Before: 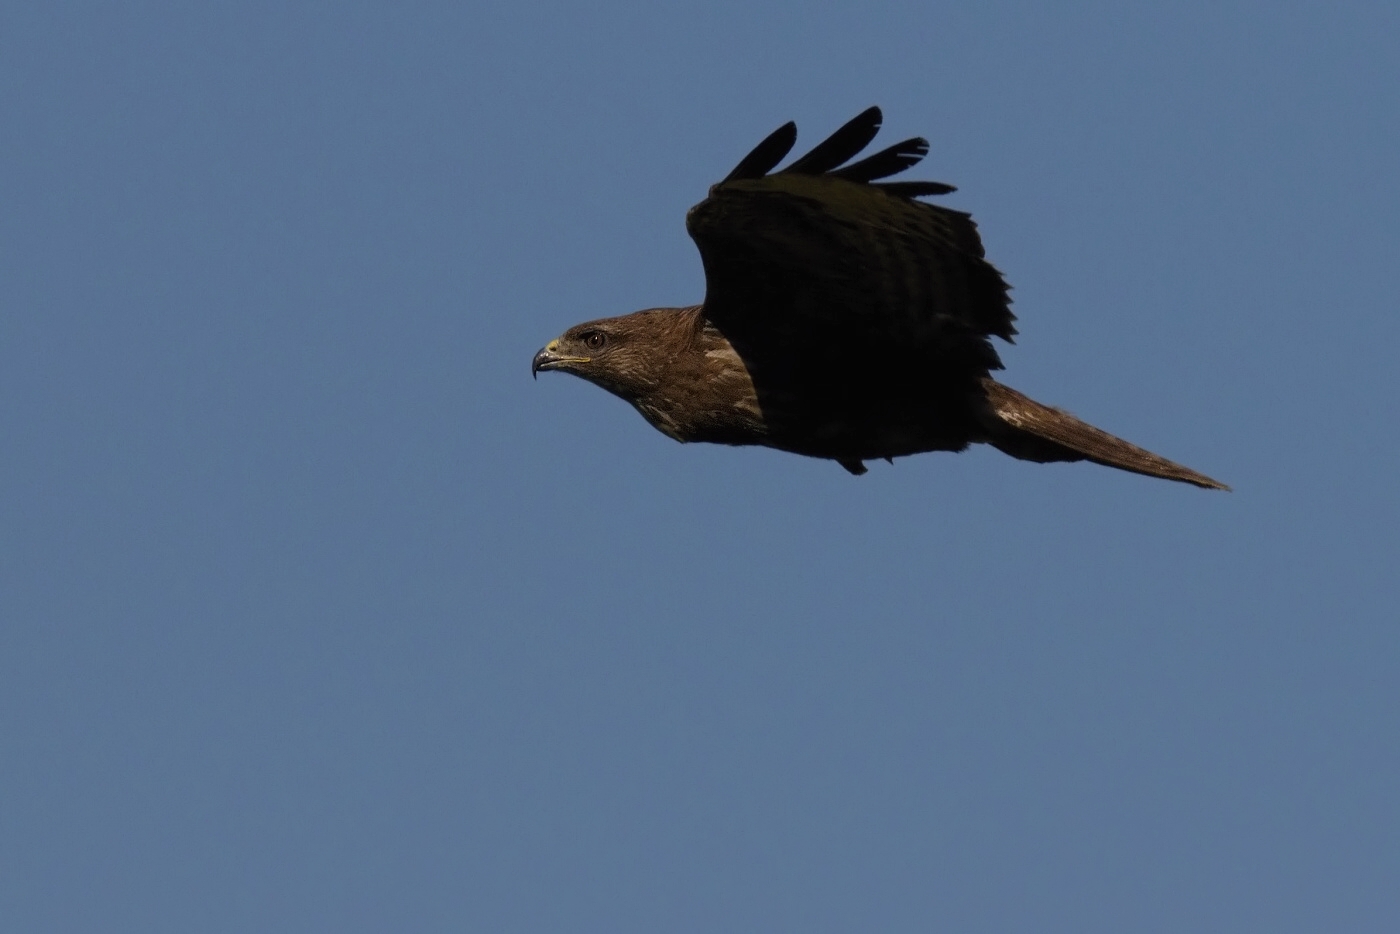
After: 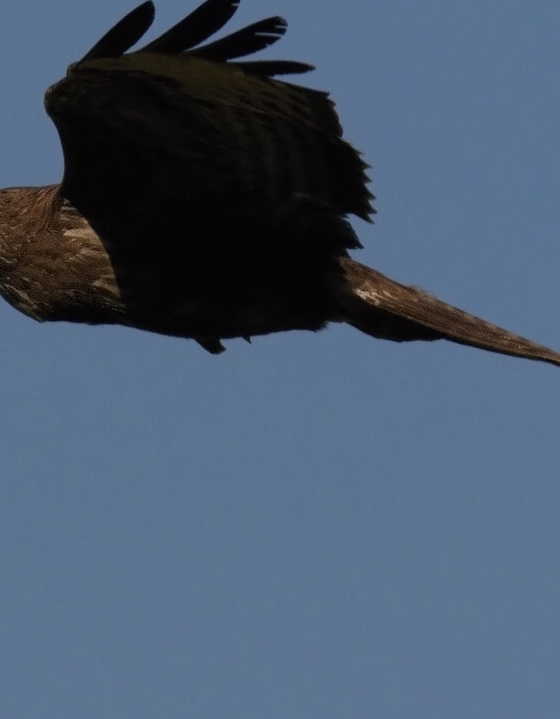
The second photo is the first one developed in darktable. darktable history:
contrast brightness saturation: saturation -0.058
crop: left 45.885%, top 13.05%, right 14.092%, bottom 9.912%
